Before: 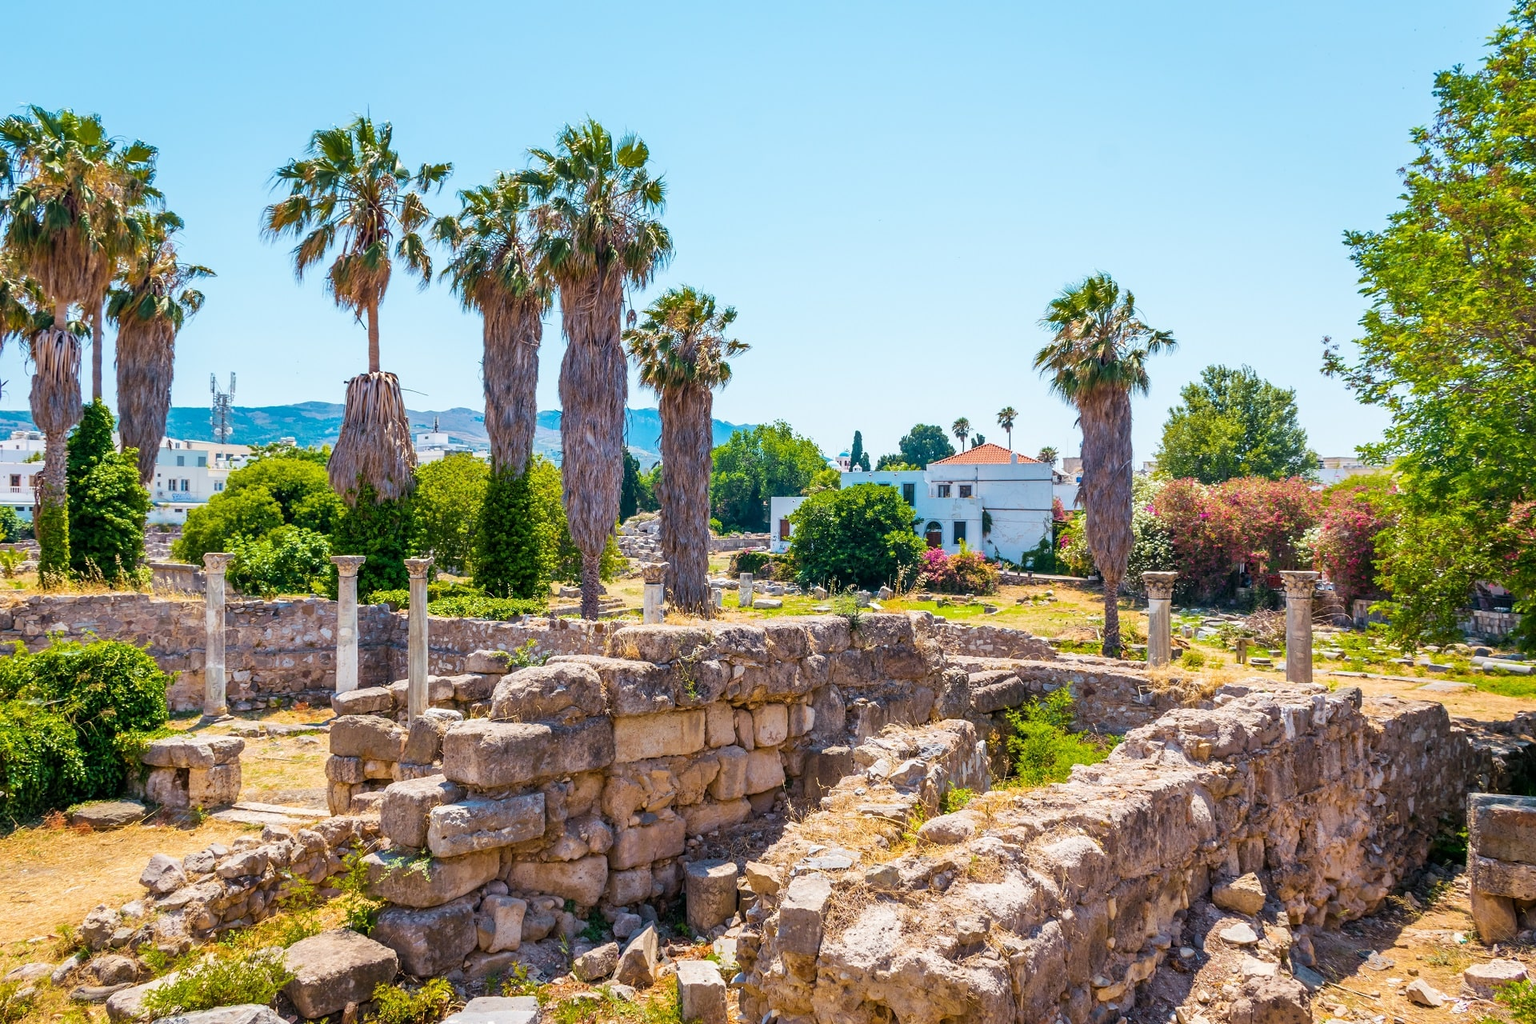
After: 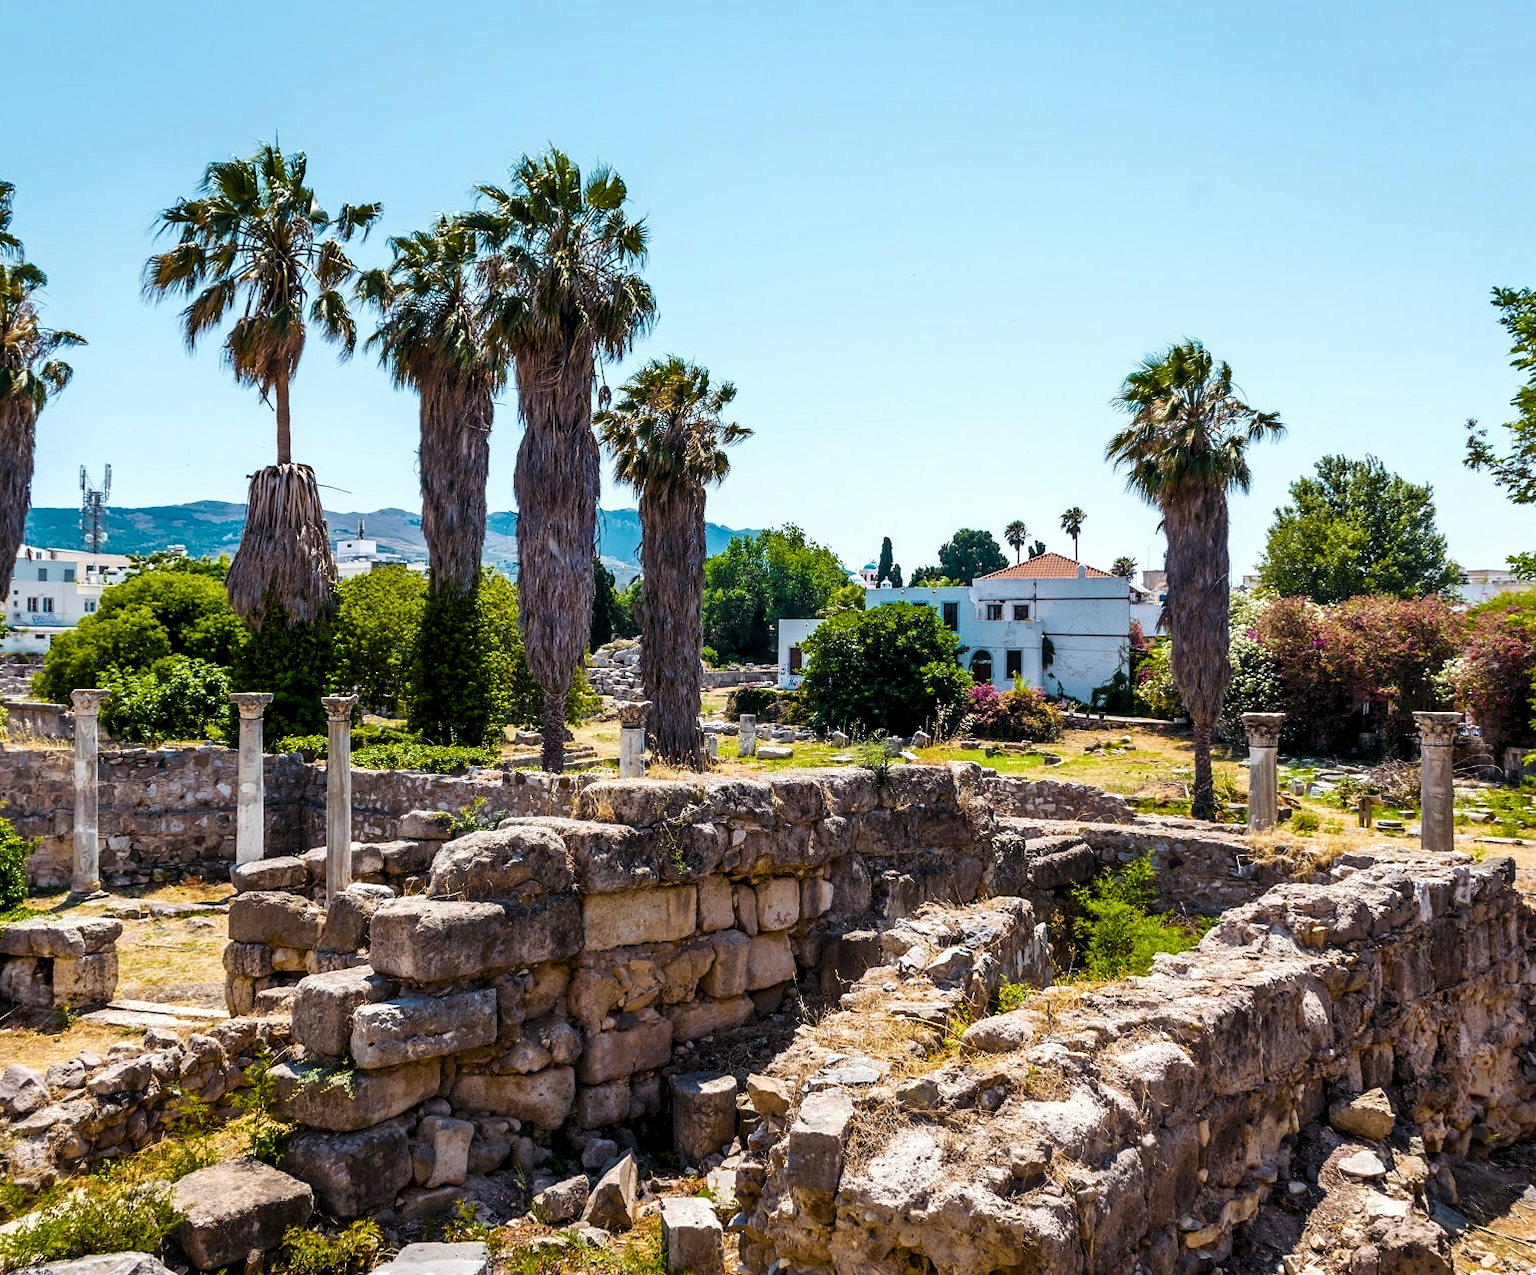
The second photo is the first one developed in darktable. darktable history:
color zones: curves: ch1 [(0.077, 0.436) (0.25, 0.5) (0.75, 0.5)], mix 32.84%
color balance rgb: perceptual saturation grading › global saturation 20%, perceptual saturation grading › highlights -25.871%, perceptual saturation grading › shadows 24.445%
levels: black 8.57%, levels [0.101, 0.578, 0.953]
crop and rotate: left 9.56%, right 10.222%
